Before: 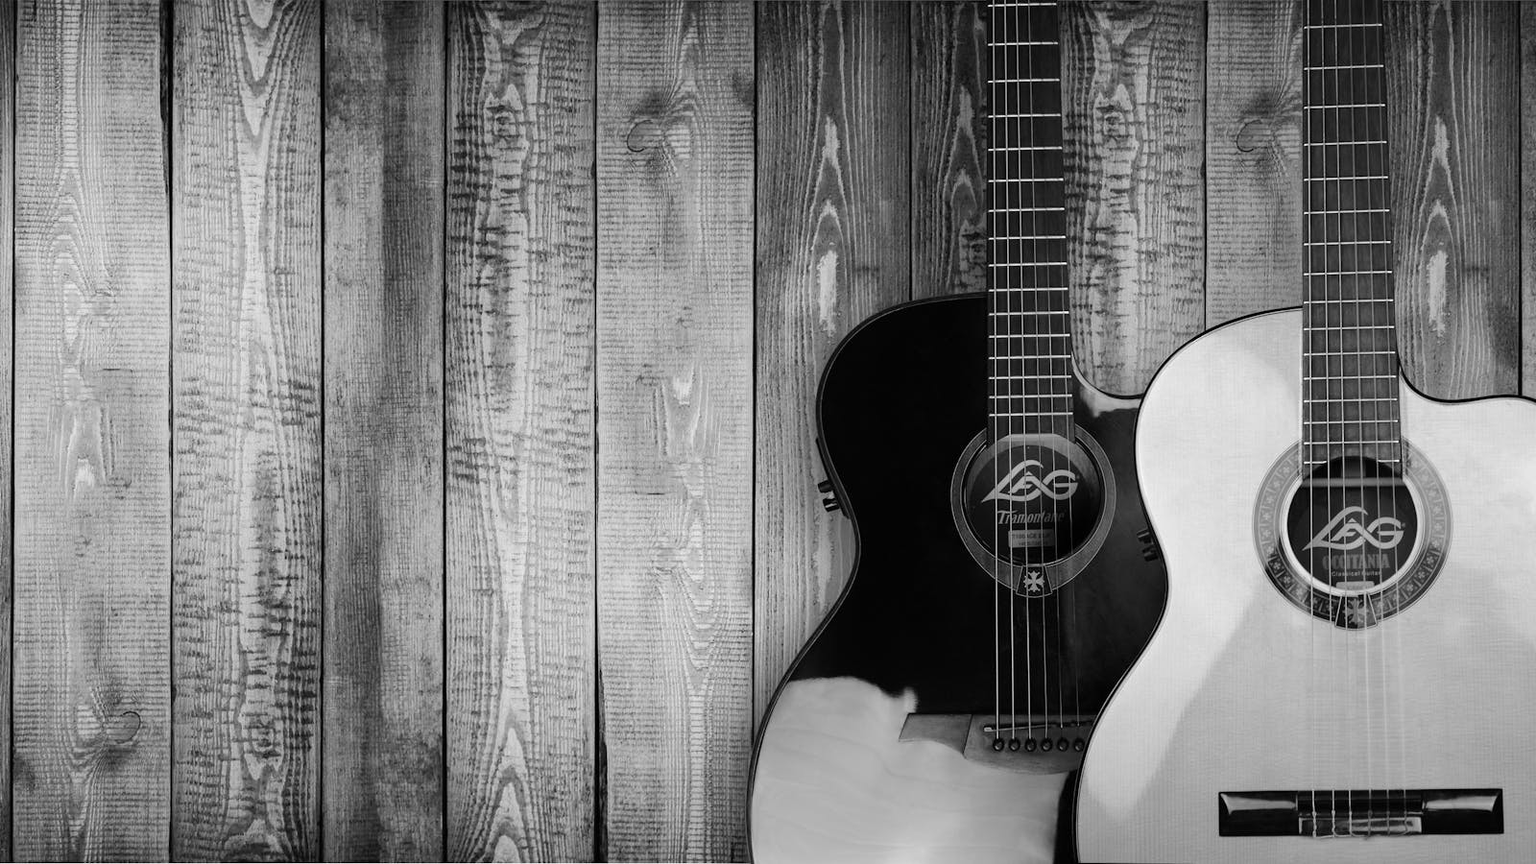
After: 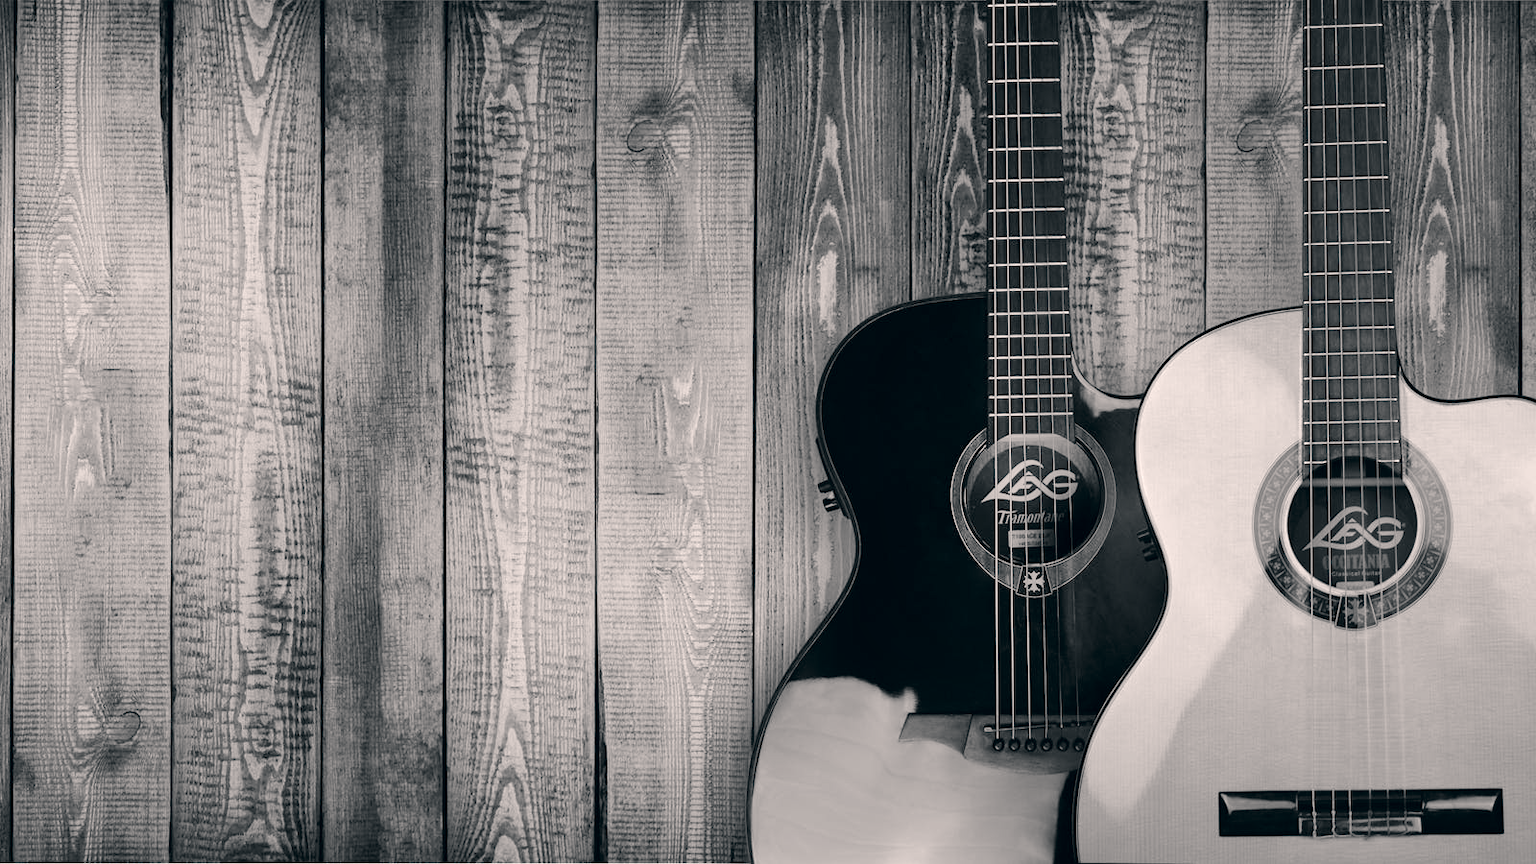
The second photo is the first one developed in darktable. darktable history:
color correction: highlights a* 5.44, highlights b* 5.34, shadows a* -4.58, shadows b* -5.04
shadows and highlights: shadows 73.66, highlights -23.67, soften with gaussian
exposure: exposure 0.014 EV, compensate highlight preservation false
